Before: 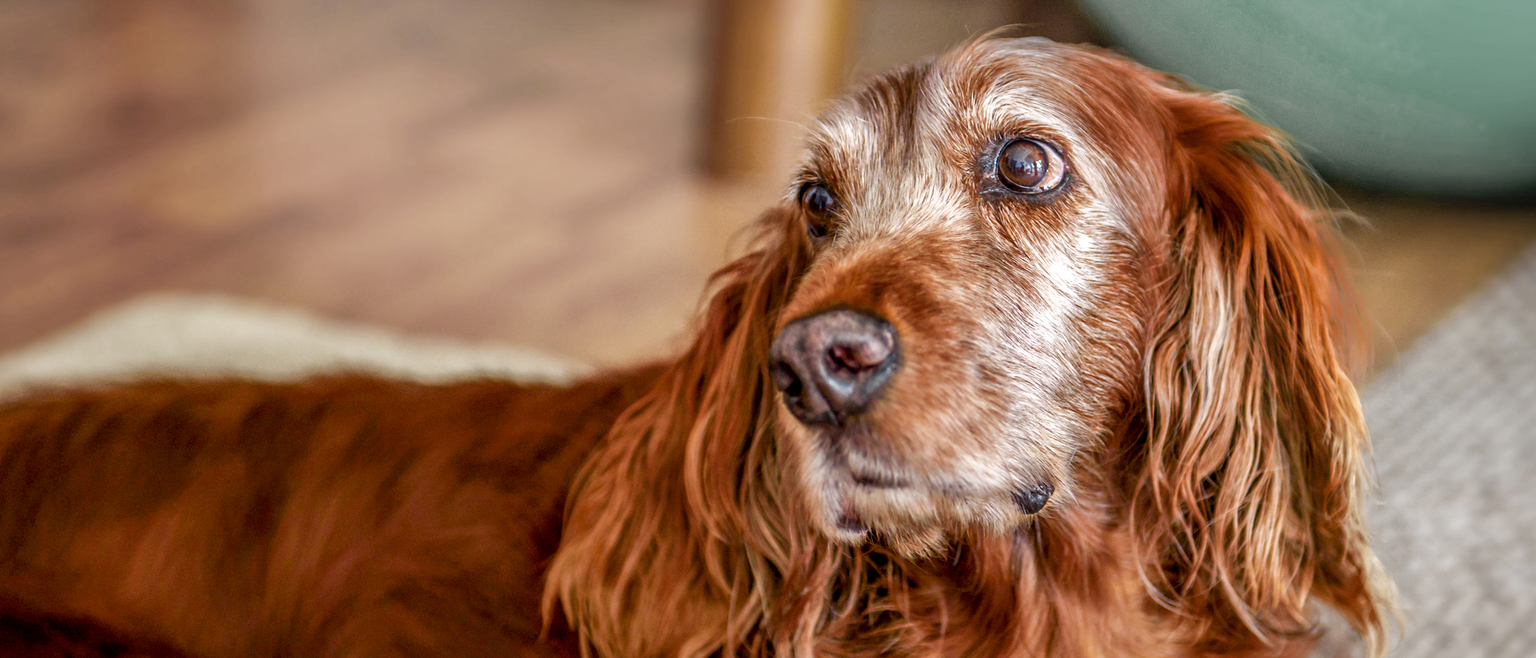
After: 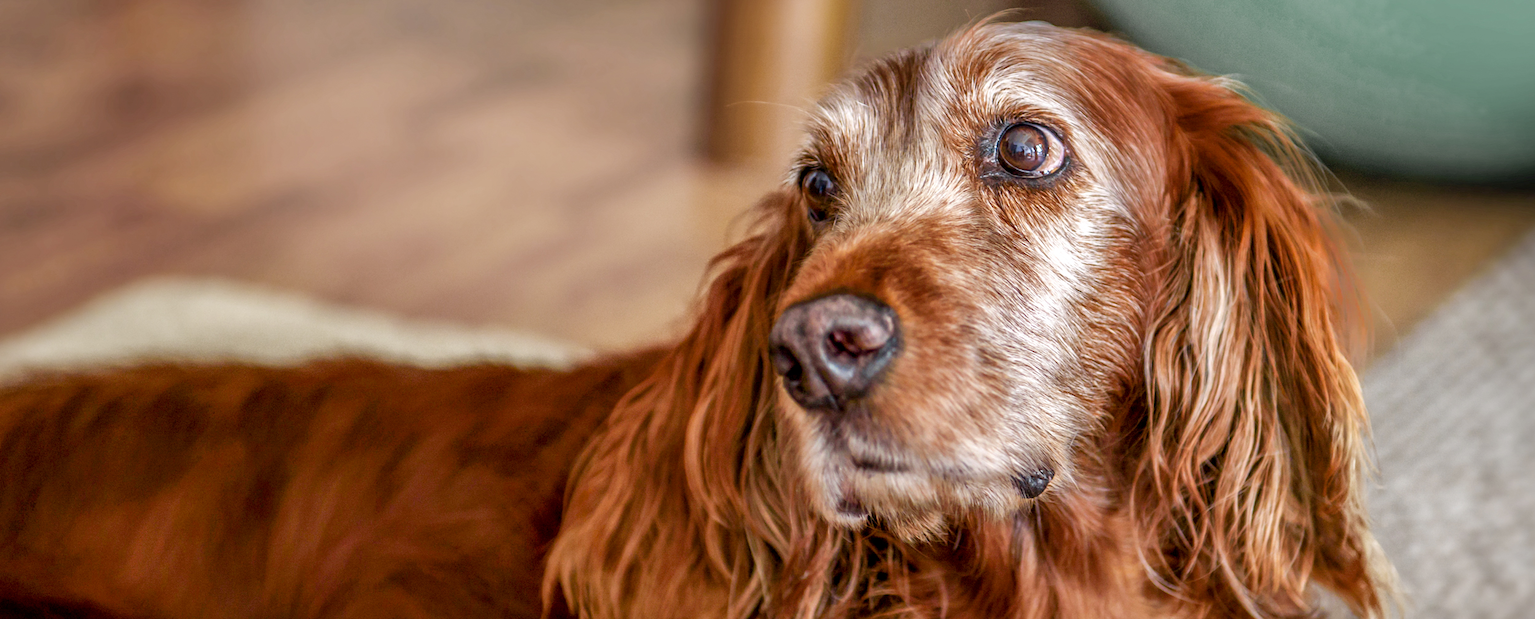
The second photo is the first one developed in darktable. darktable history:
crop and rotate: top 2.487%, bottom 3.279%
